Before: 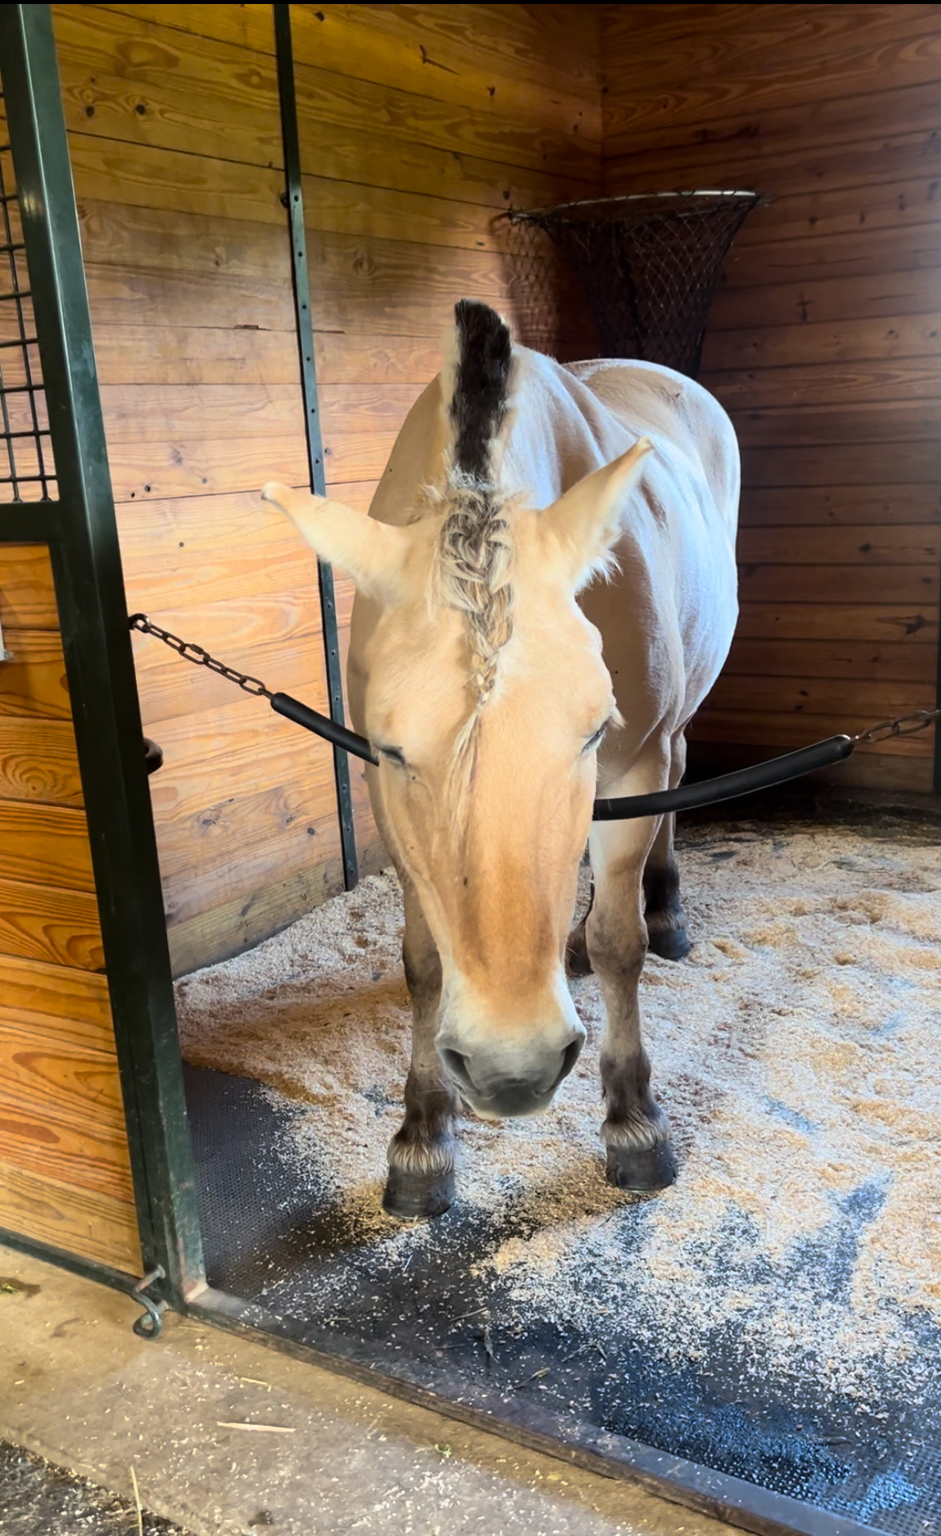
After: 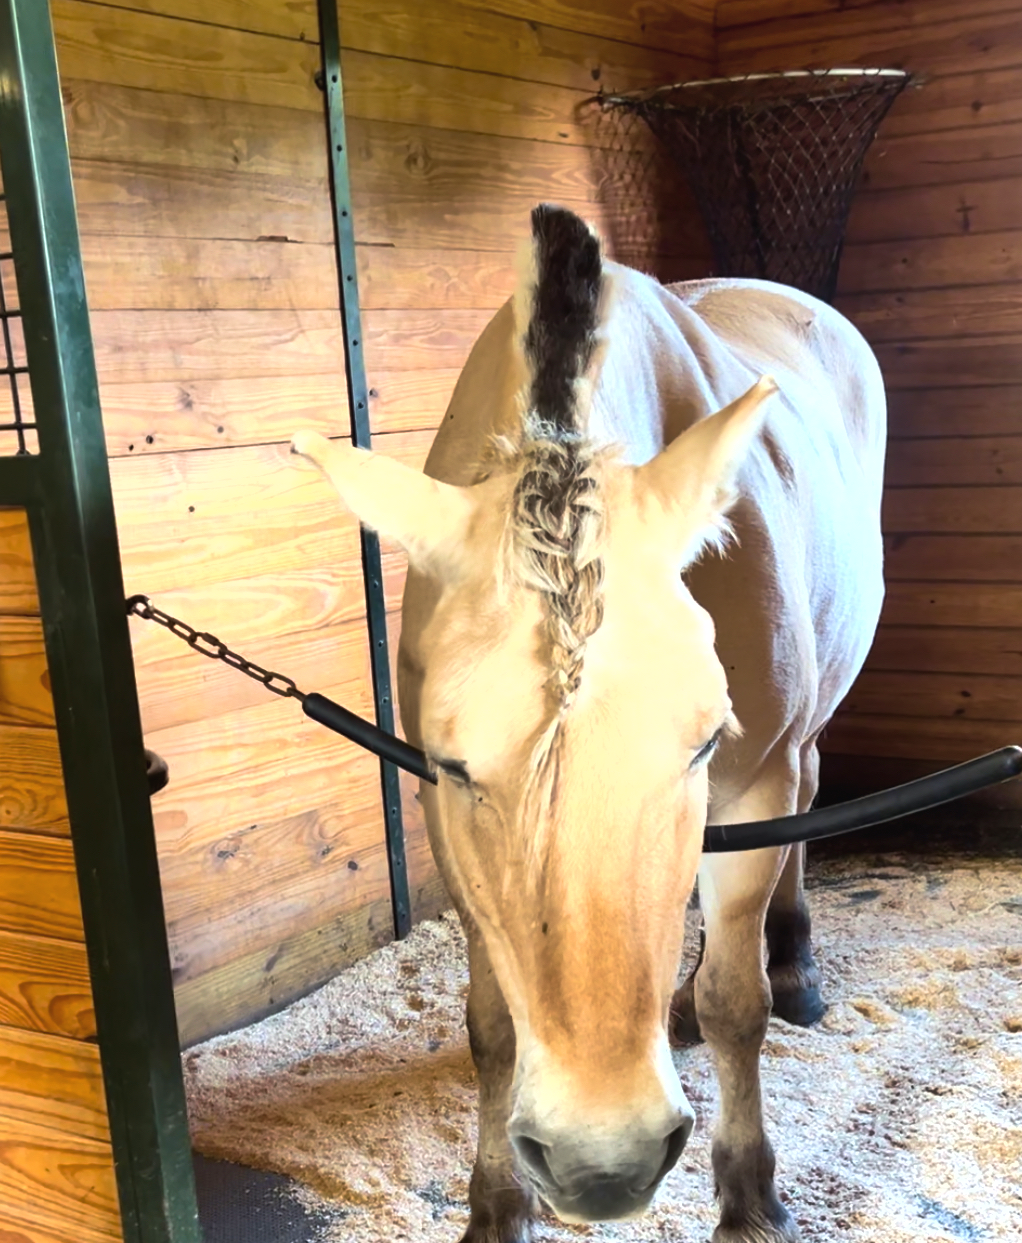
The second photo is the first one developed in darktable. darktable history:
exposure: black level correction -0.002, exposure 0.542 EV, compensate highlight preservation false
shadows and highlights: highlights color adjustment 0.419%, low approximation 0.01, soften with gaussian
crop: left 2.966%, top 8.821%, right 9.609%, bottom 26.083%
velvia: on, module defaults
